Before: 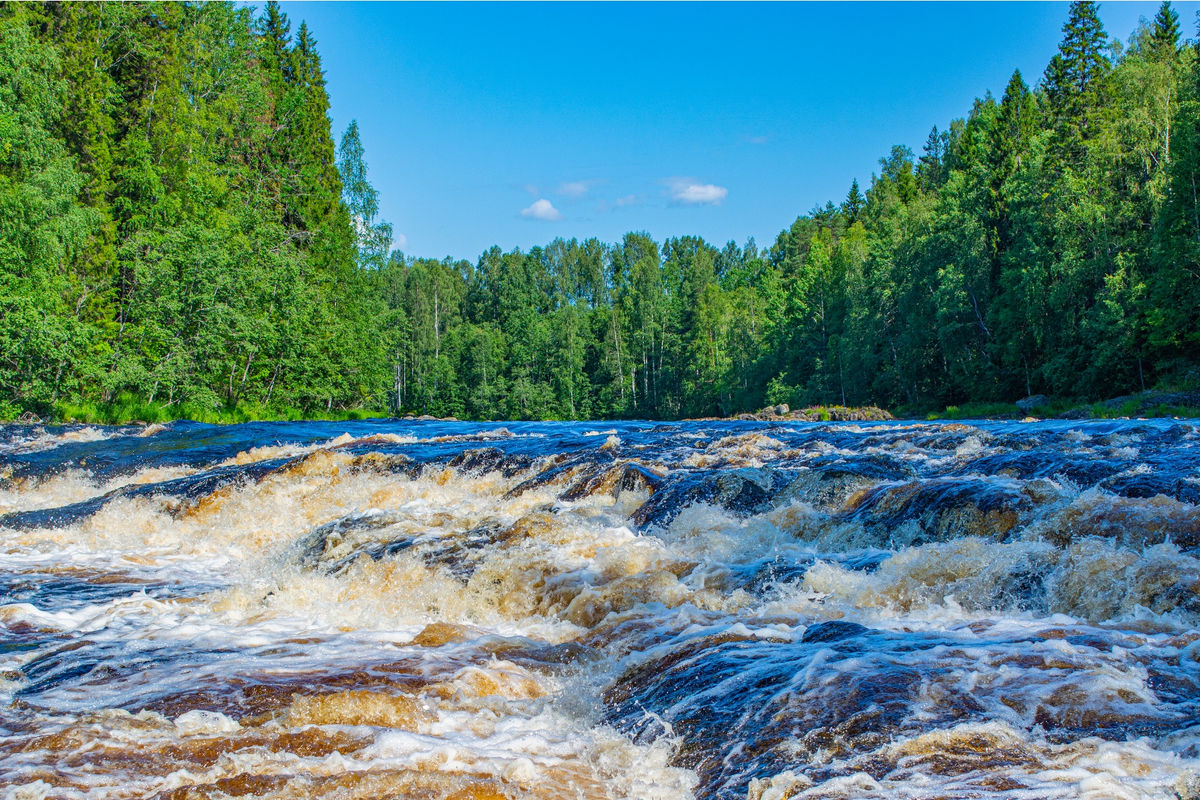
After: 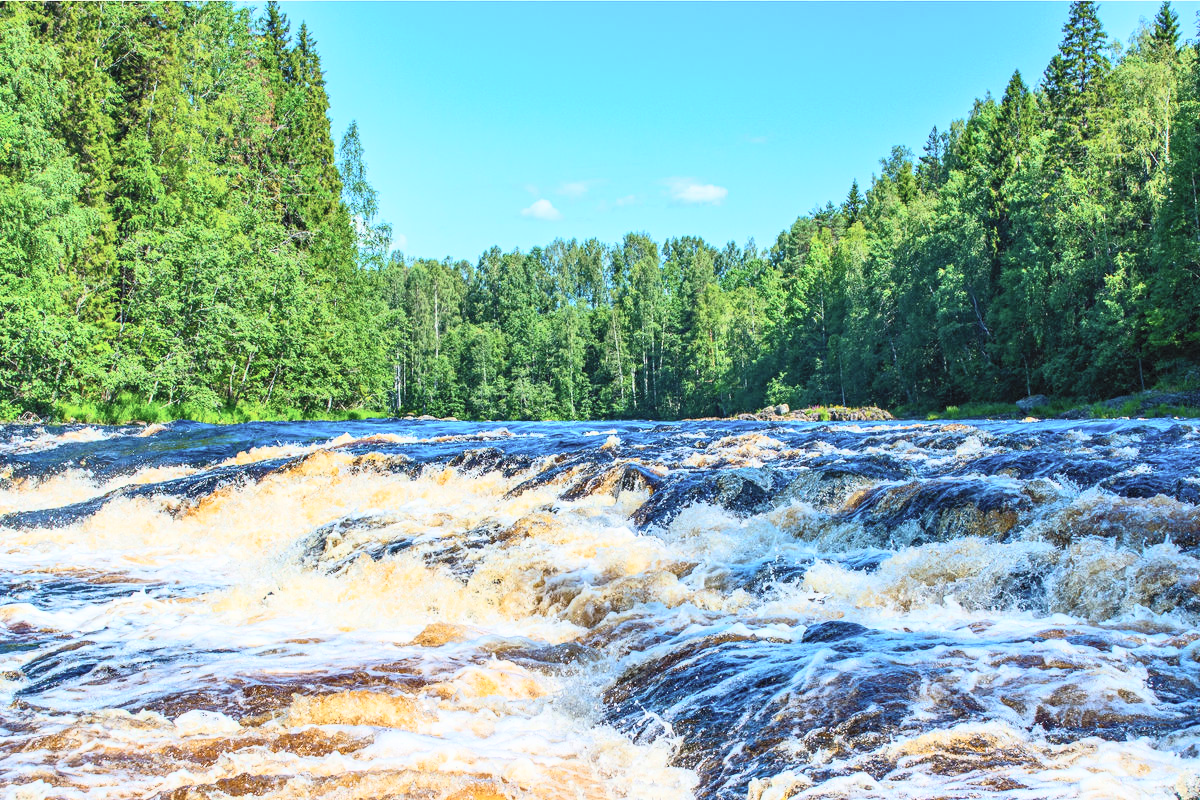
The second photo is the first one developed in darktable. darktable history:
contrast brightness saturation: contrast 0.392, brightness 0.524
